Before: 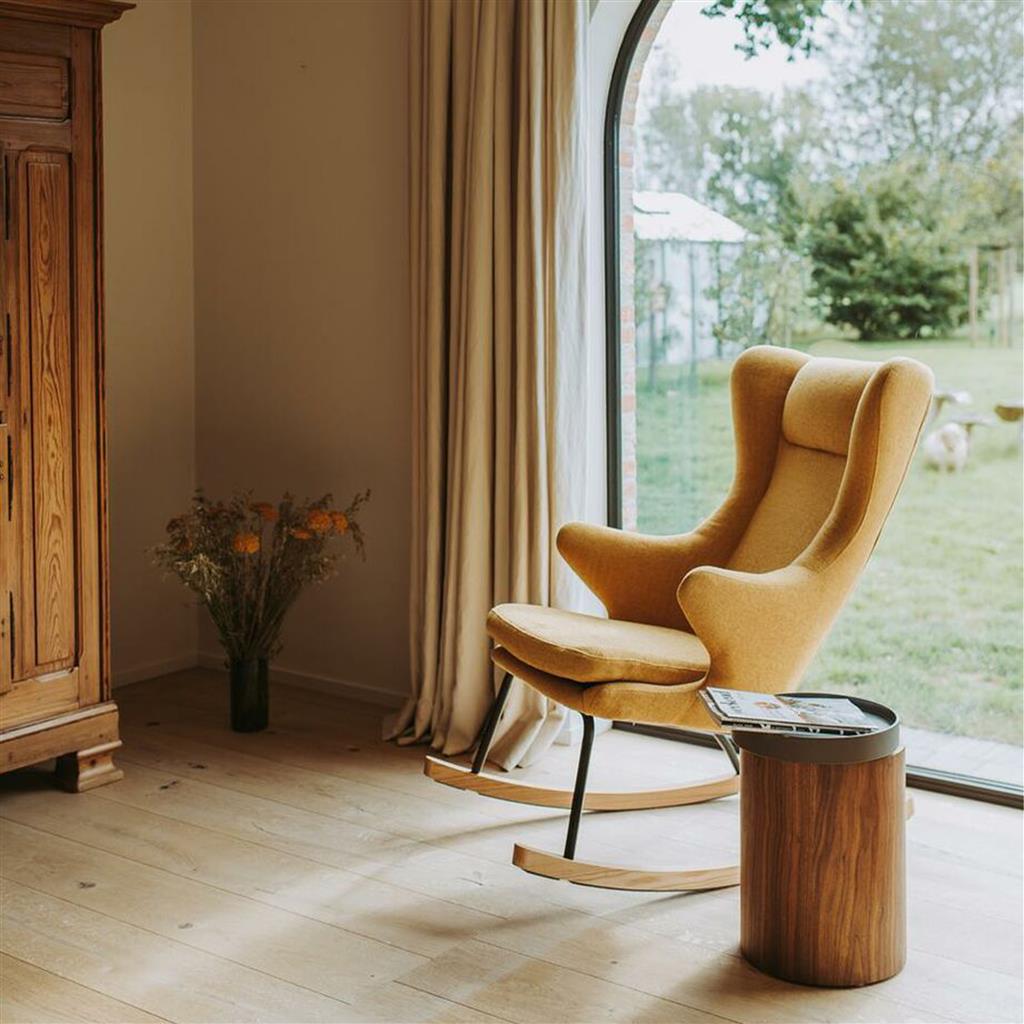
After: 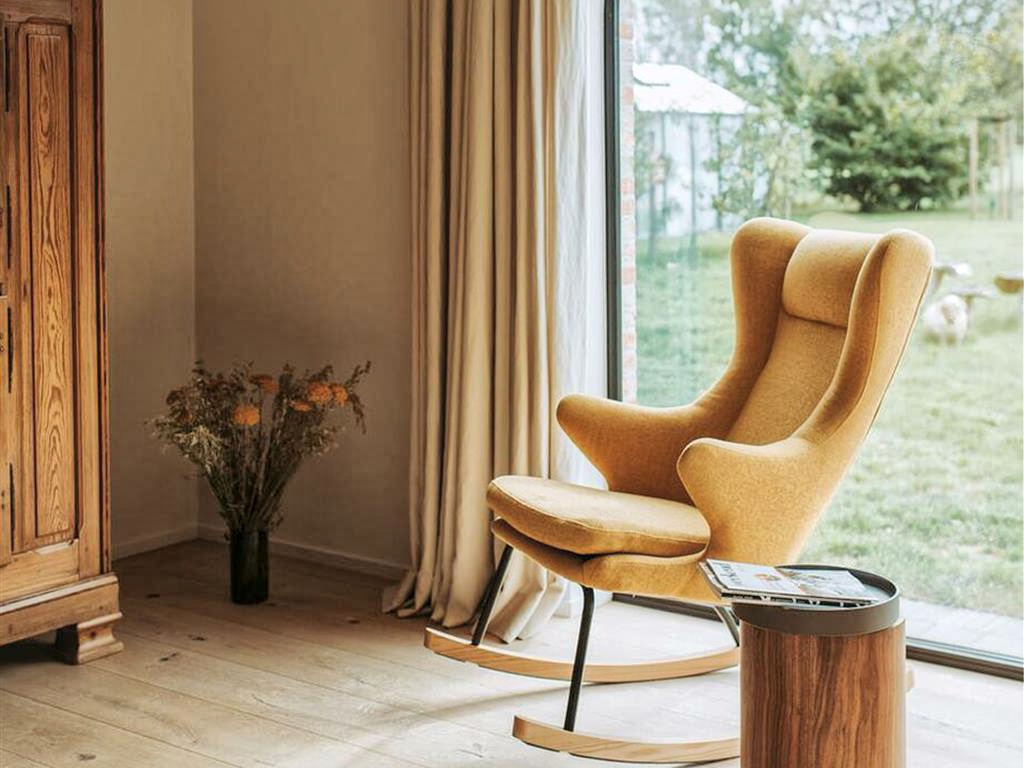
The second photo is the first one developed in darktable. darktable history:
global tonemap: drago (1, 100), detail 1
crop and rotate: top 12.5%, bottom 12.5%
